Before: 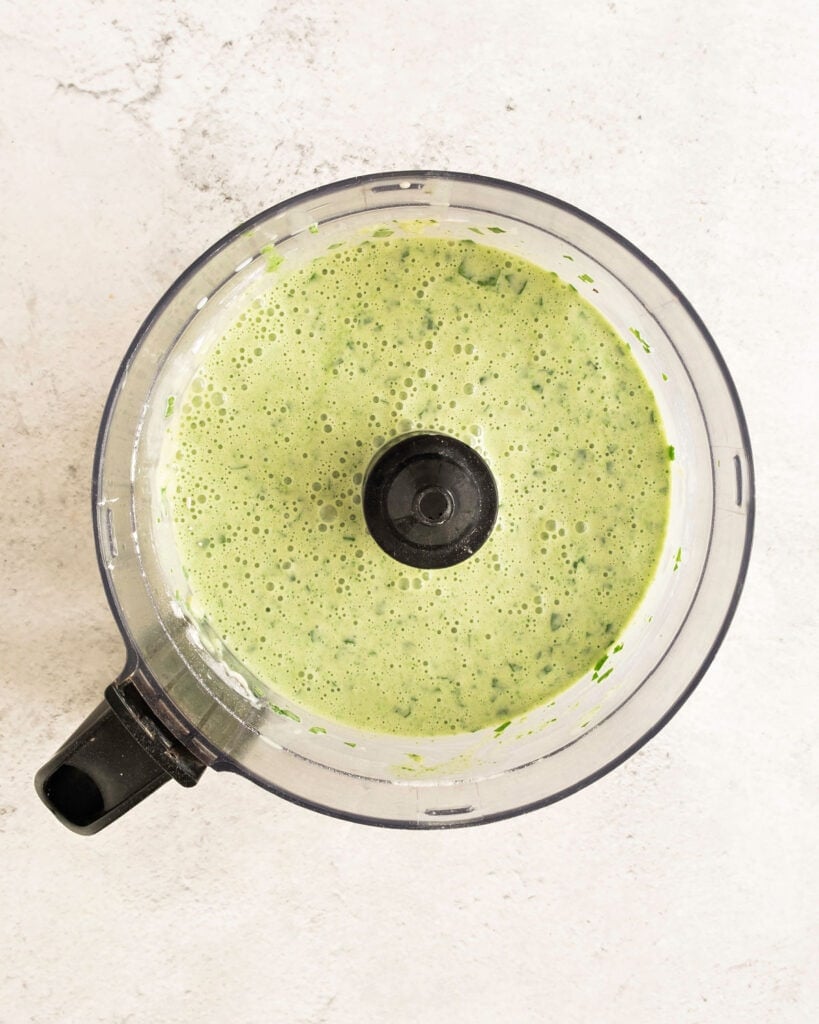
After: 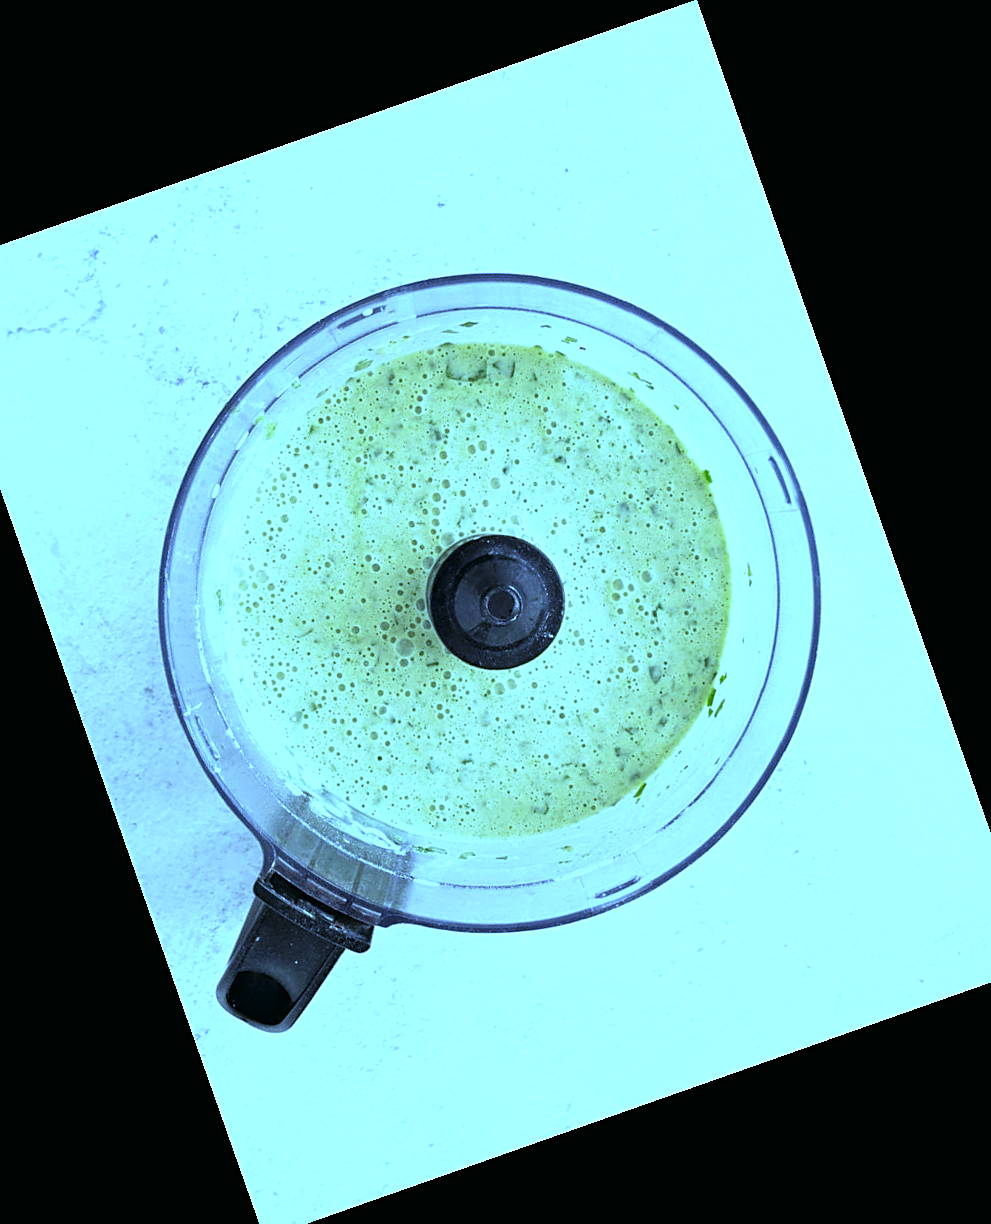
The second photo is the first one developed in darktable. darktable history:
crop and rotate: angle 19.43°, left 6.812%, right 4.125%, bottom 1.087%
tone equalizer: on, module defaults
sharpen: on, module defaults
white balance: red 0.766, blue 1.537
color balance: mode lift, gamma, gain (sRGB), lift [0.997, 0.979, 1.021, 1.011], gamma [1, 1.084, 0.916, 0.998], gain [1, 0.87, 1.13, 1.101], contrast 4.55%, contrast fulcrum 38.24%, output saturation 104.09%
